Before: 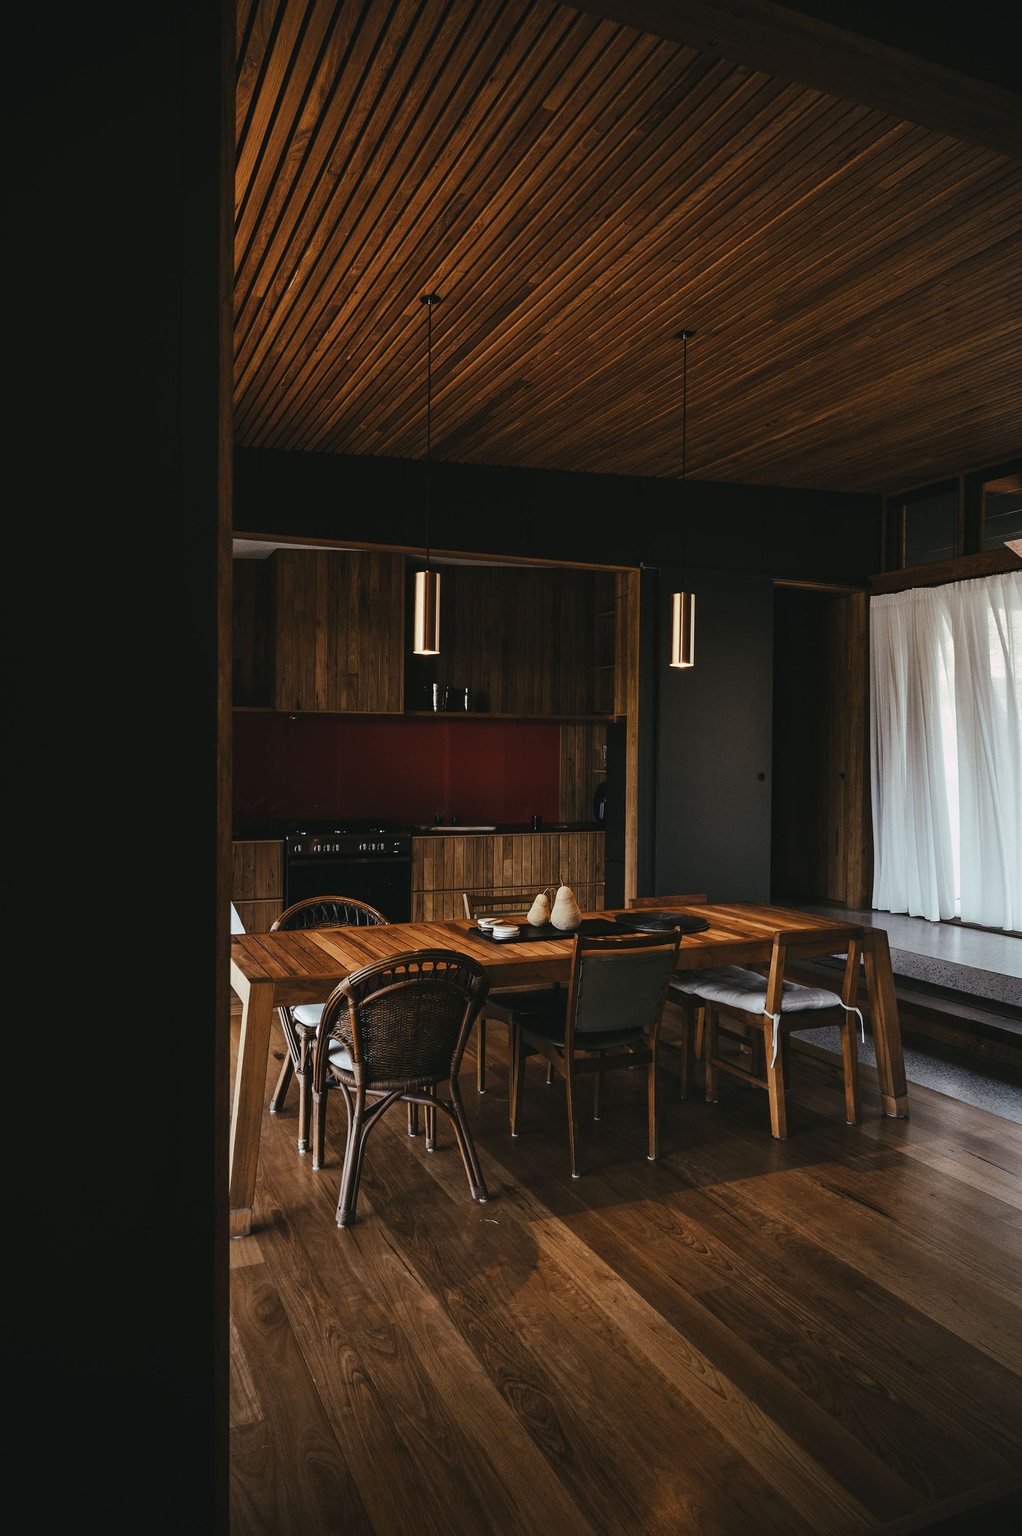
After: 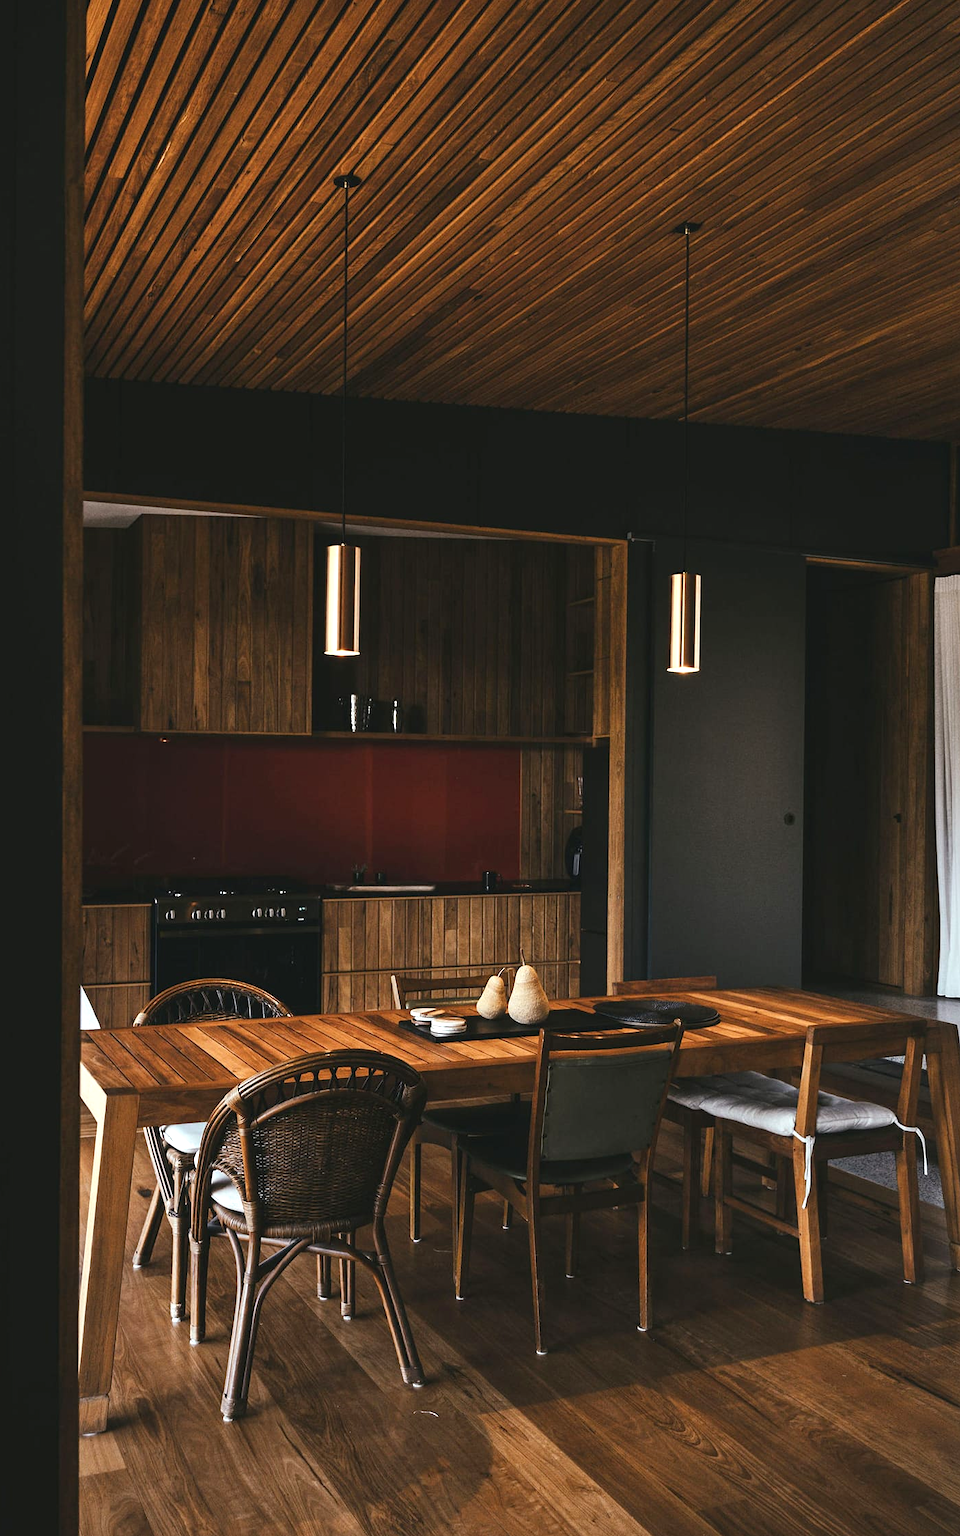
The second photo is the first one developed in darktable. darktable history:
crop and rotate: left 16.705%, top 10.702%, right 12.967%, bottom 14.473%
exposure: black level correction 0, exposure 0.691 EV, compensate exposure bias true, compensate highlight preservation false
